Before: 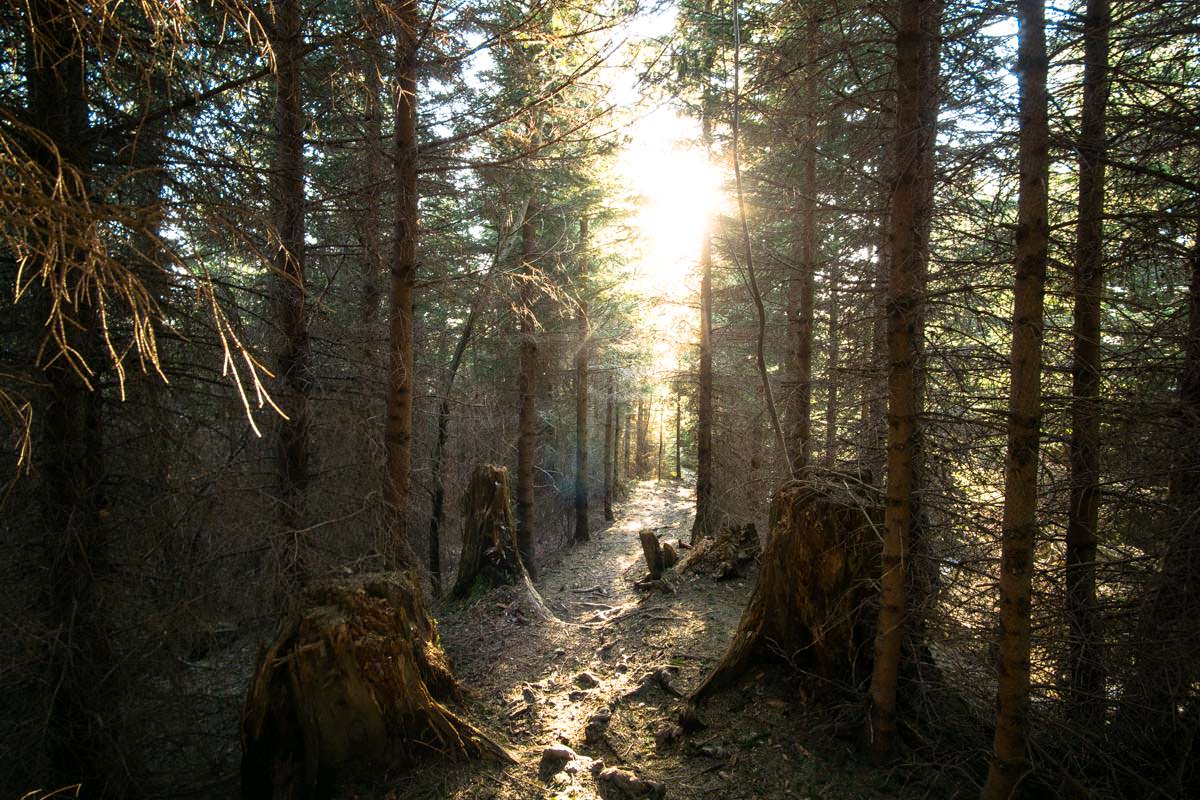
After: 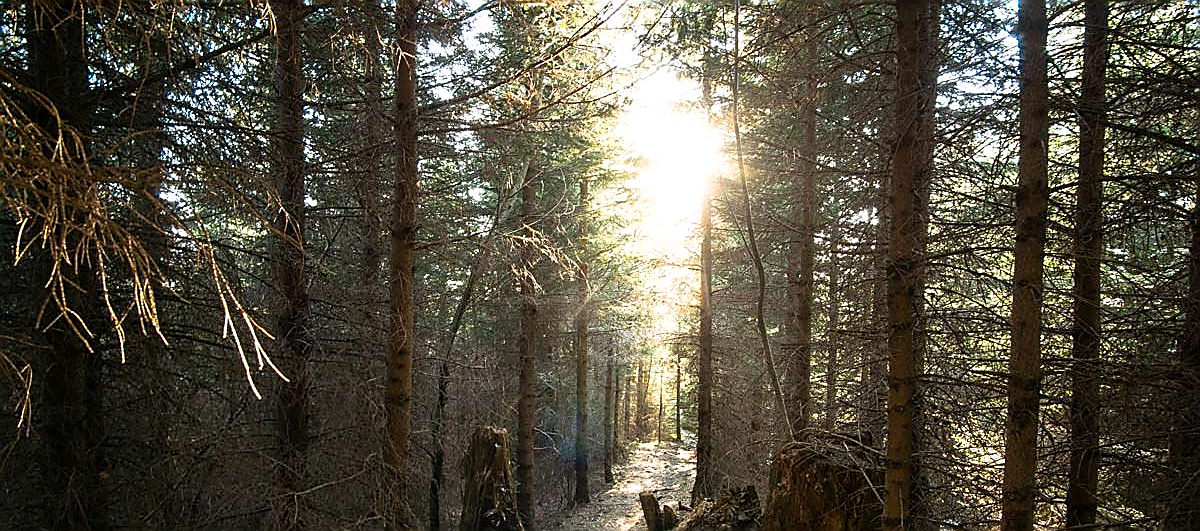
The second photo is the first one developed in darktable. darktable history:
crop and rotate: top 4.851%, bottom 28.747%
sharpen: radius 1.427, amount 1.26, threshold 0.758
